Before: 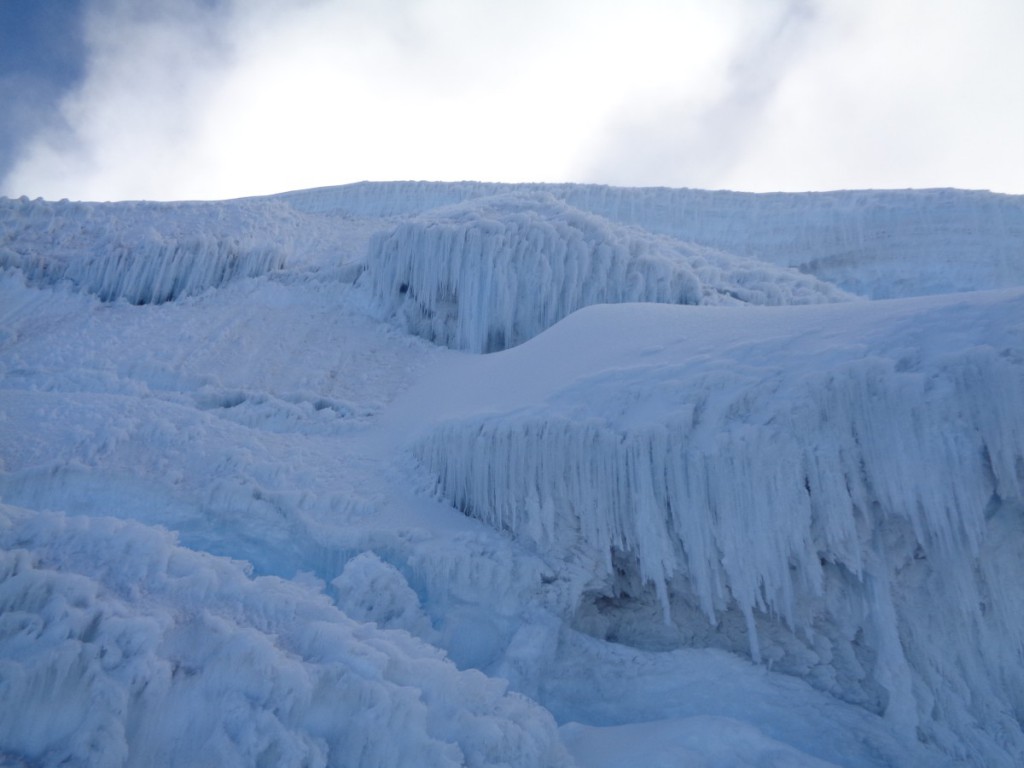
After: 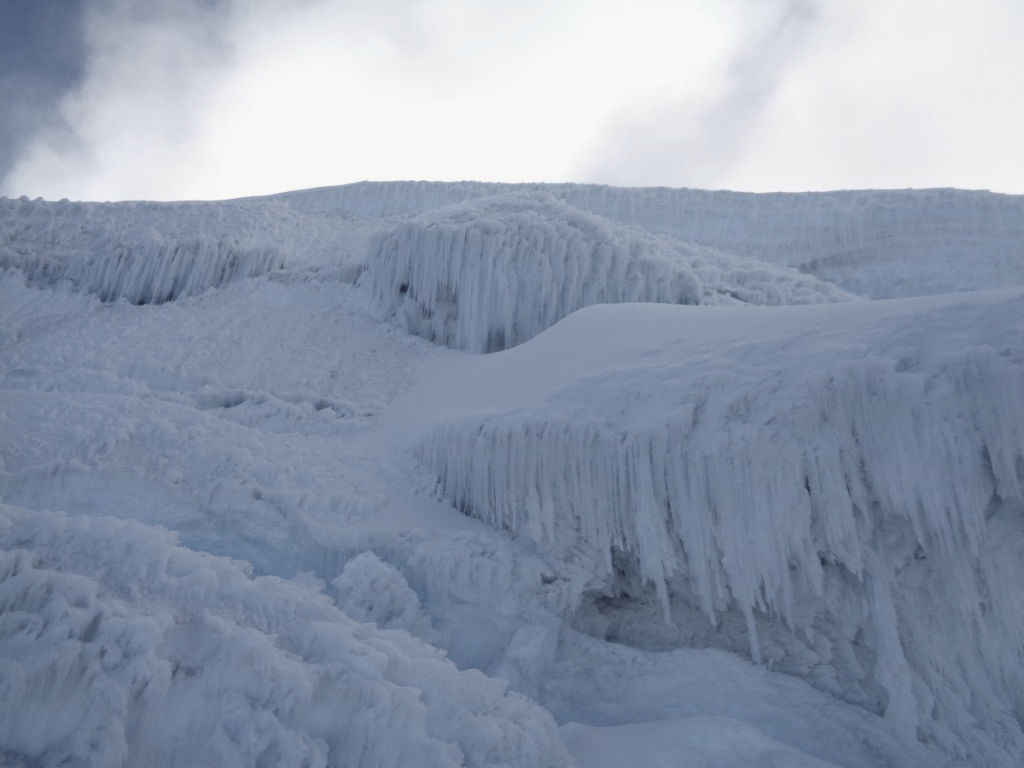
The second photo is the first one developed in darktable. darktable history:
tone equalizer: on, module defaults
contrast brightness saturation: contrast -0.05, saturation -0.41
color balance rgb: linear chroma grading › global chroma 1.5%, linear chroma grading › mid-tones -1%, perceptual saturation grading › global saturation -3%, perceptual saturation grading › shadows -2%
